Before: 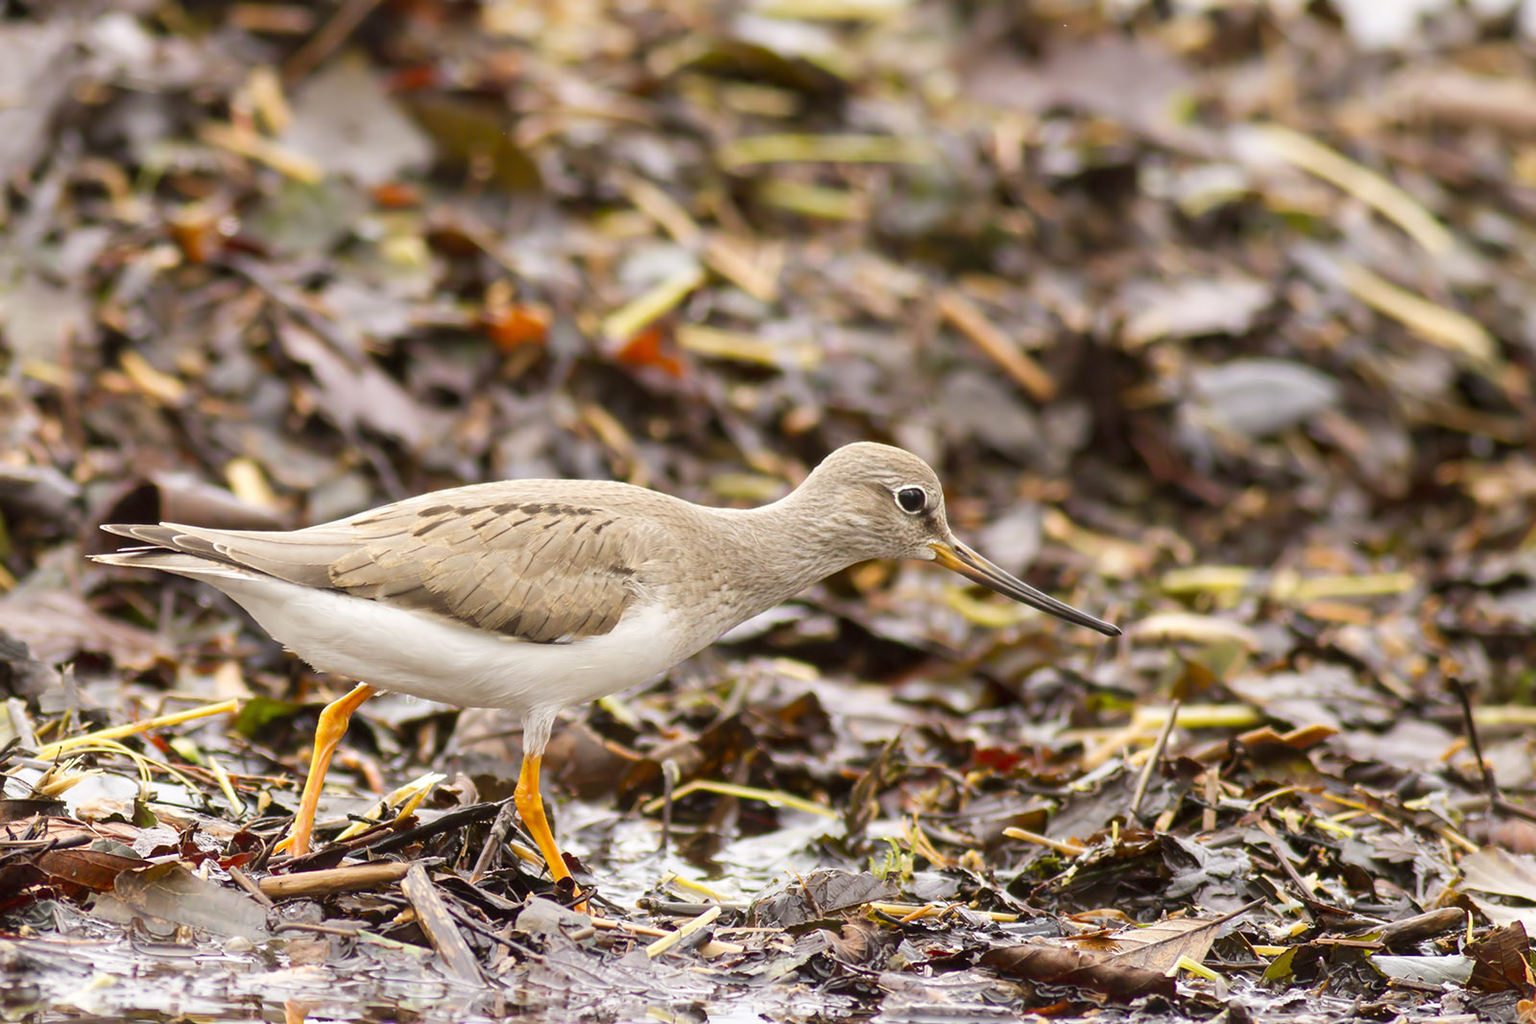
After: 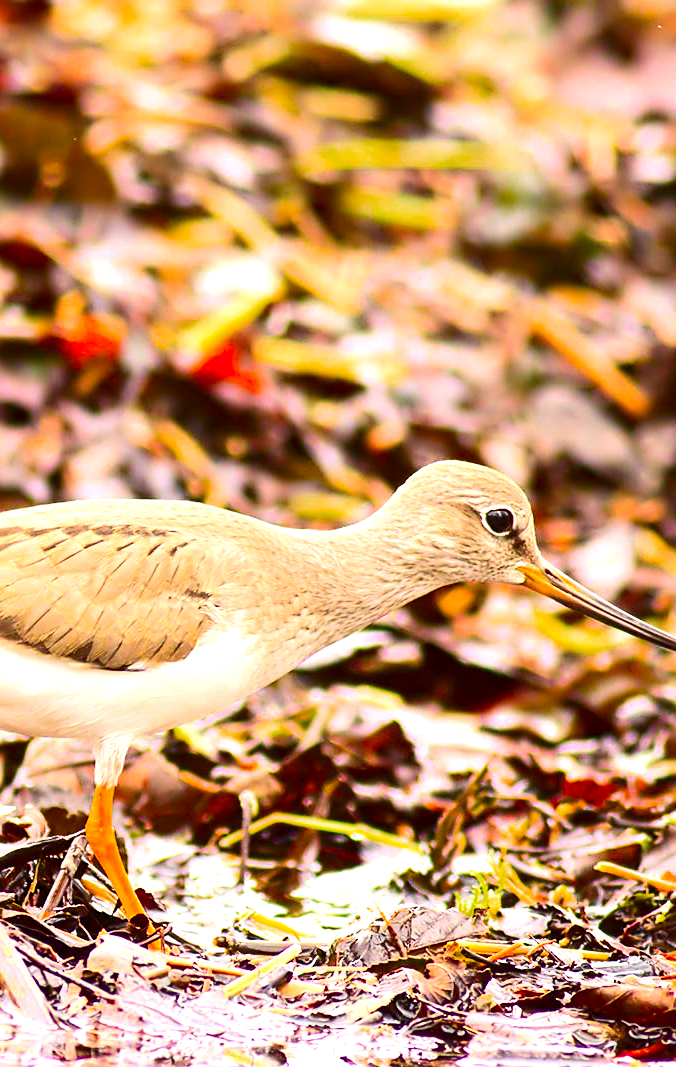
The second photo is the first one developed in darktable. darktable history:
sharpen: on, module defaults
crop: left 28.182%, right 29.539%
color zones: curves: ch0 [(0, 0.425) (0.143, 0.422) (0.286, 0.42) (0.429, 0.419) (0.571, 0.419) (0.714, 0.42) (0.857, 0.422) (1, 0.425)]; ch1 [(0, 0.666) (0.143, 0.669) (0.286, 0.671) (0.429, 0.67) (0.571, 0.67) (0.714, 0.67) (0.857, 0.67) (1, 0.666)]
exposure: black level correction 0, exposure 0.703 EV, compensate highlight preservation false
contrast brightness saturation: contrast 0.289
color balance rgb: shadows lift › chroma 3.285%, shadows lift › hue 278.19°, perceptual saturation grading › global saturation 0.215%, perceptual brilliance grading › global brilliance 11.005%, global vibrance 20%
